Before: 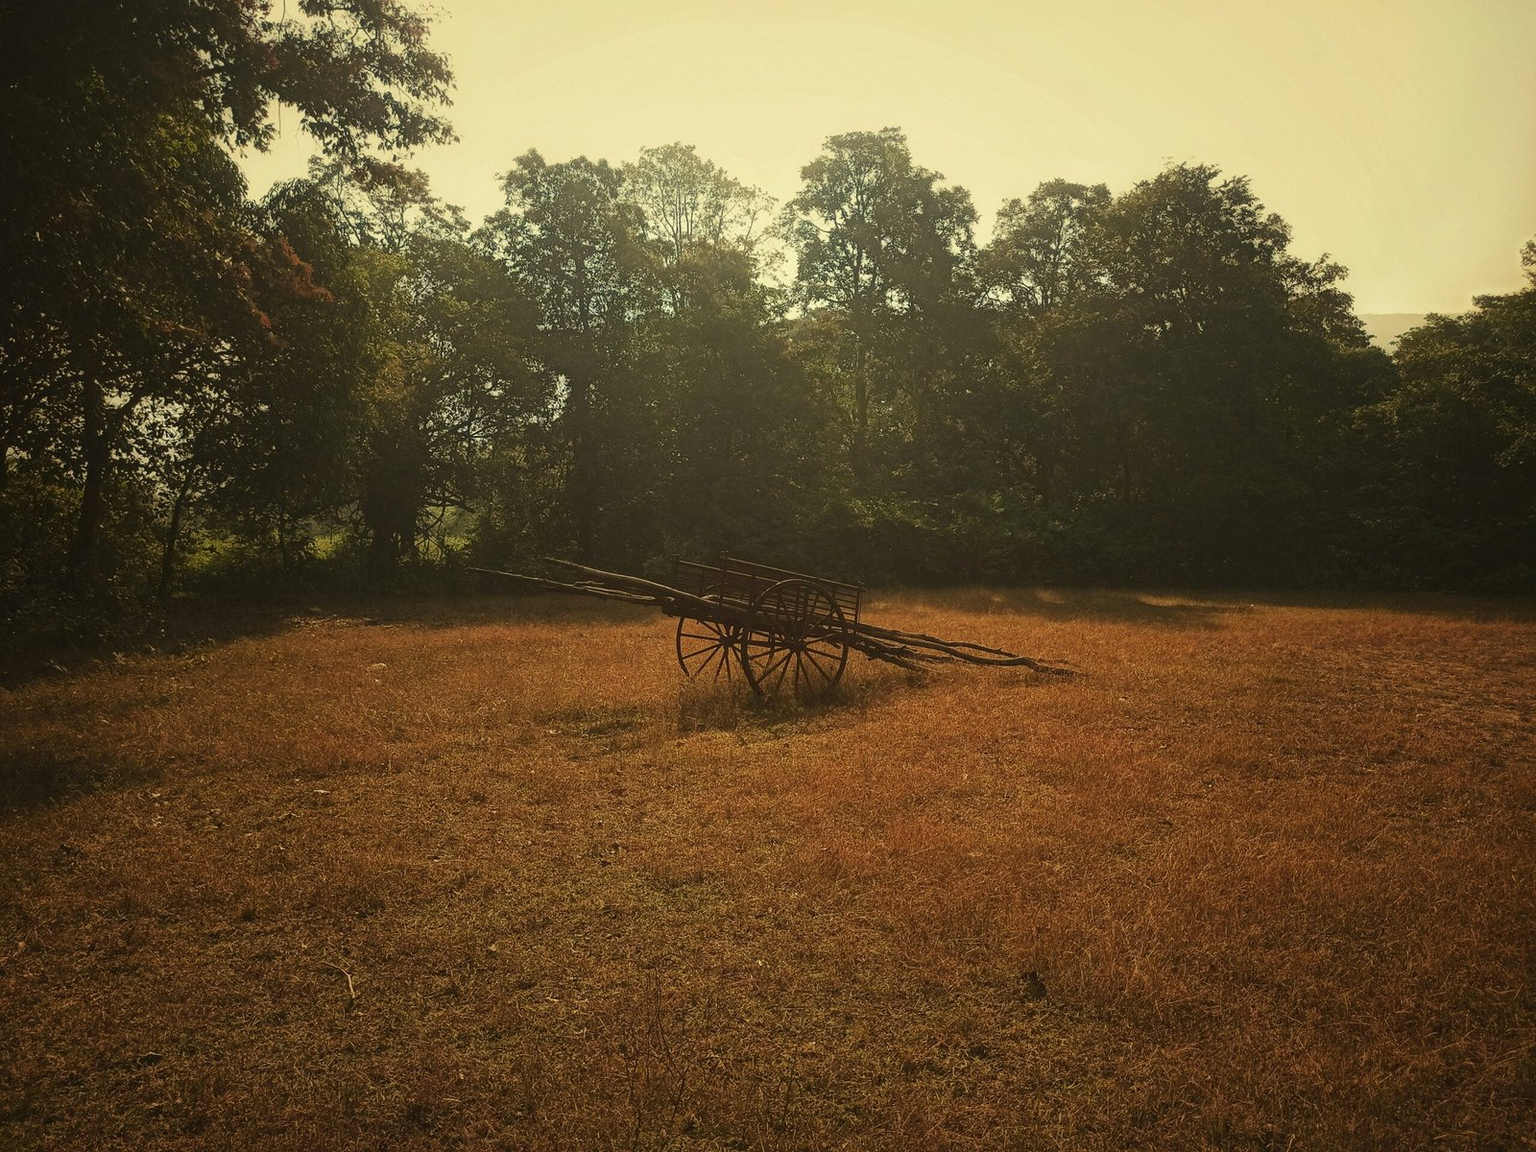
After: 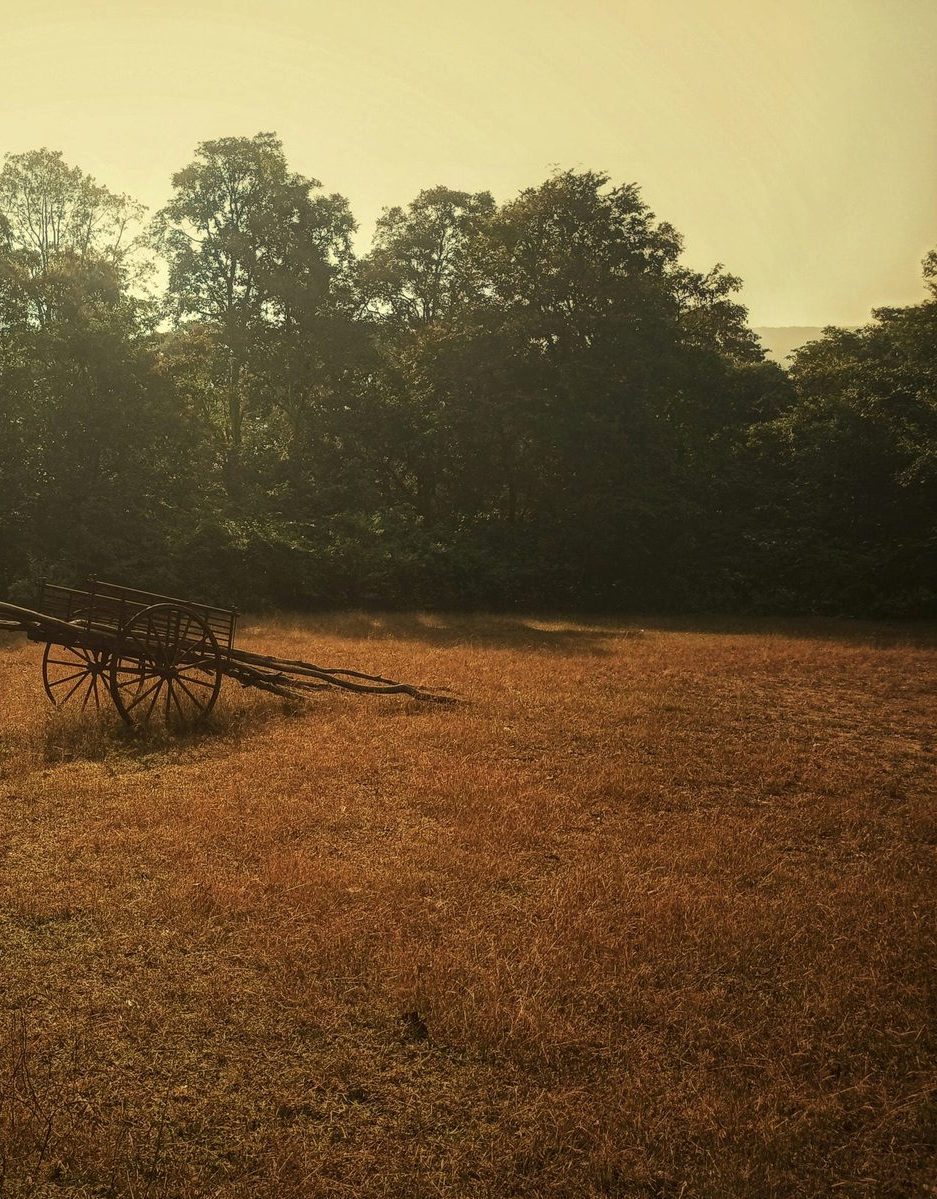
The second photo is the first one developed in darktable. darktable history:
local contrast: on, module defaults
bloom: size 9%, threshold 100%, strength 7%
crop: left 41.402%
